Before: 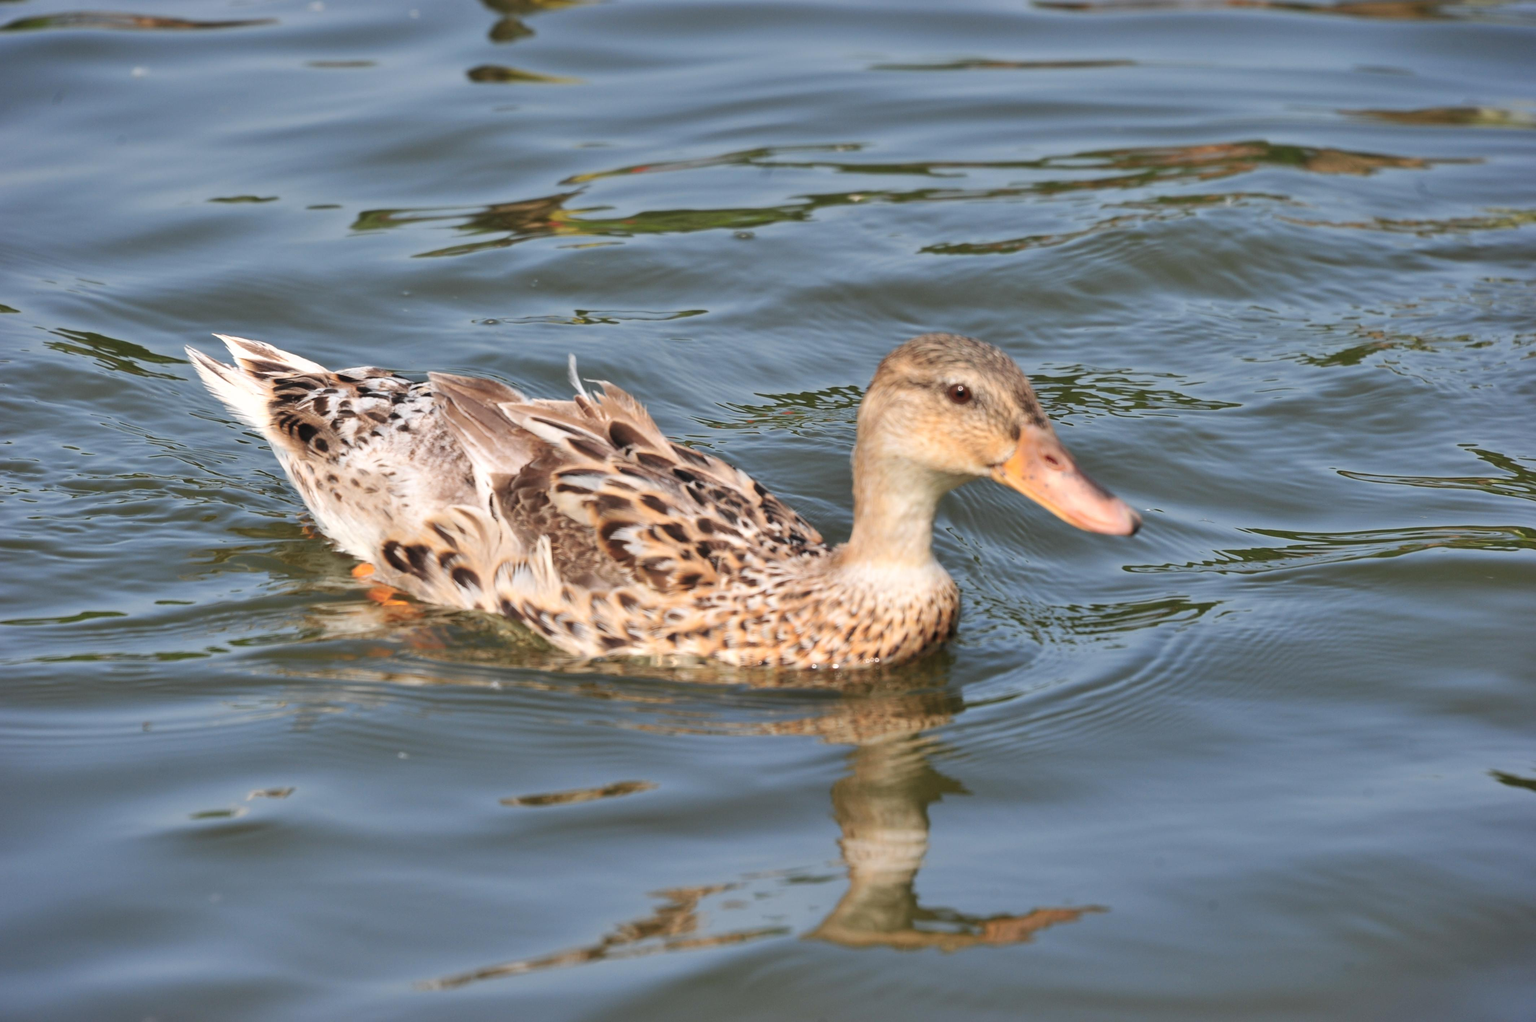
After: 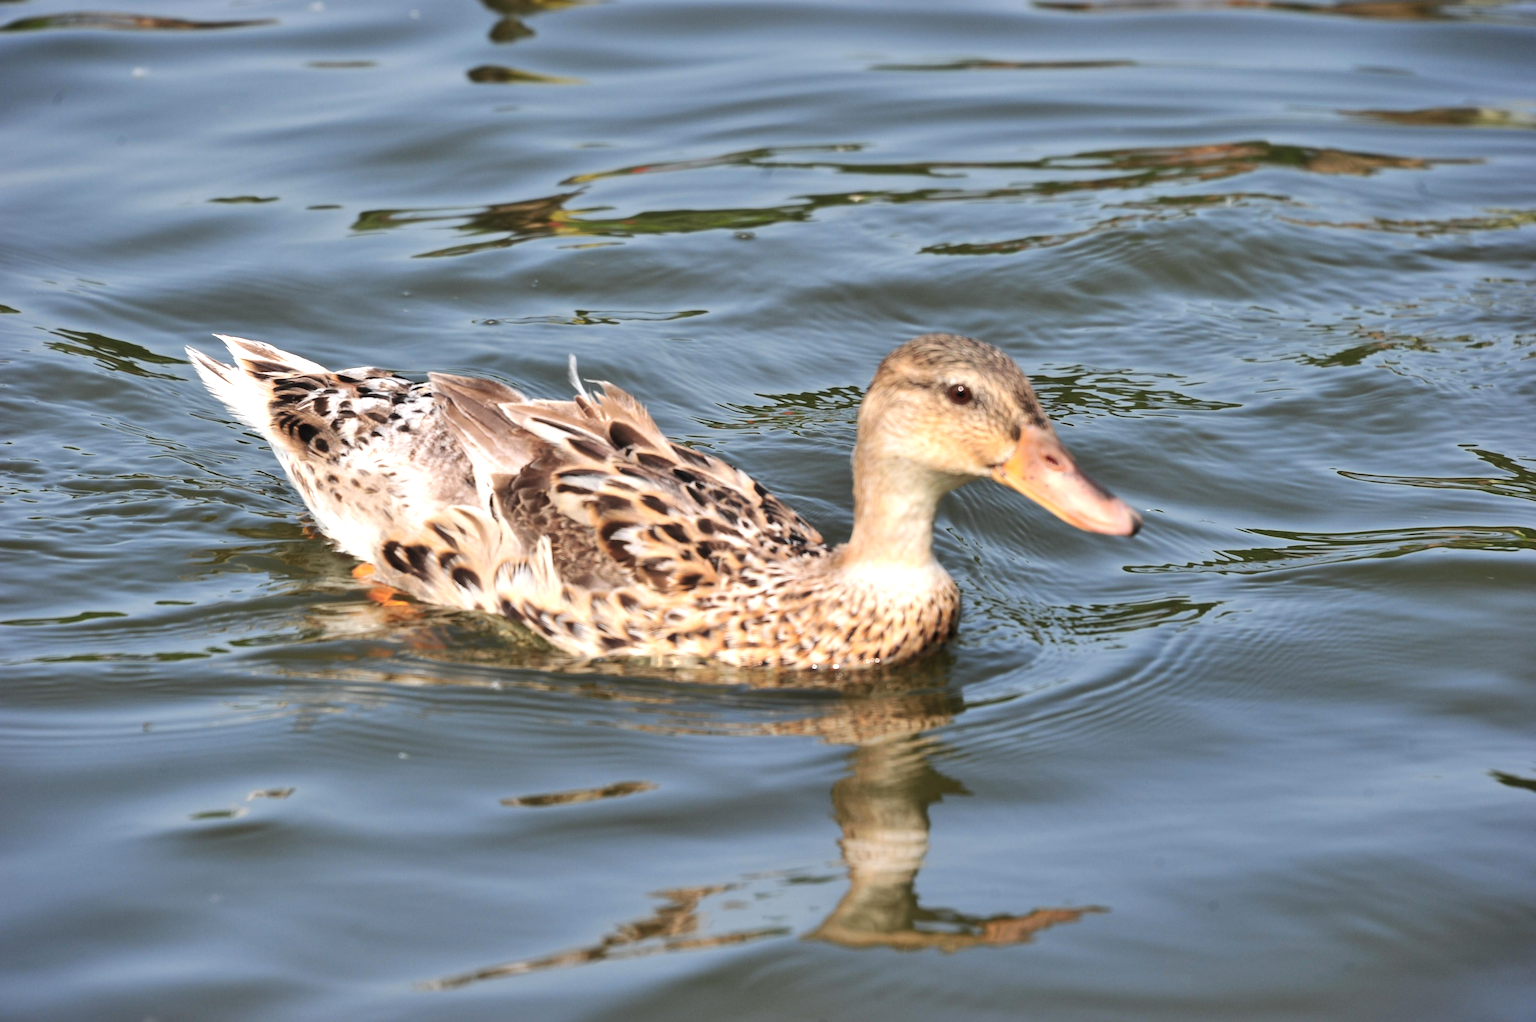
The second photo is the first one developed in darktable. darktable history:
tone equalizer: -8 EV -0.378 EV, -7 EV -0.387 EV, -6 EV -0.32 EV, -5 EV -0.256 EV, -3 EV 0.214 EV, -2 EV 0.325 EV, -1 EV 0.414 EV, +0 EV 0.423 EV, edges refinement/feathering 500, mask exposure compensation -1.57 EV, preserve details no
exposure: black level correction 0.001, exposure 0.017 EV, compensate highlight preservation false
